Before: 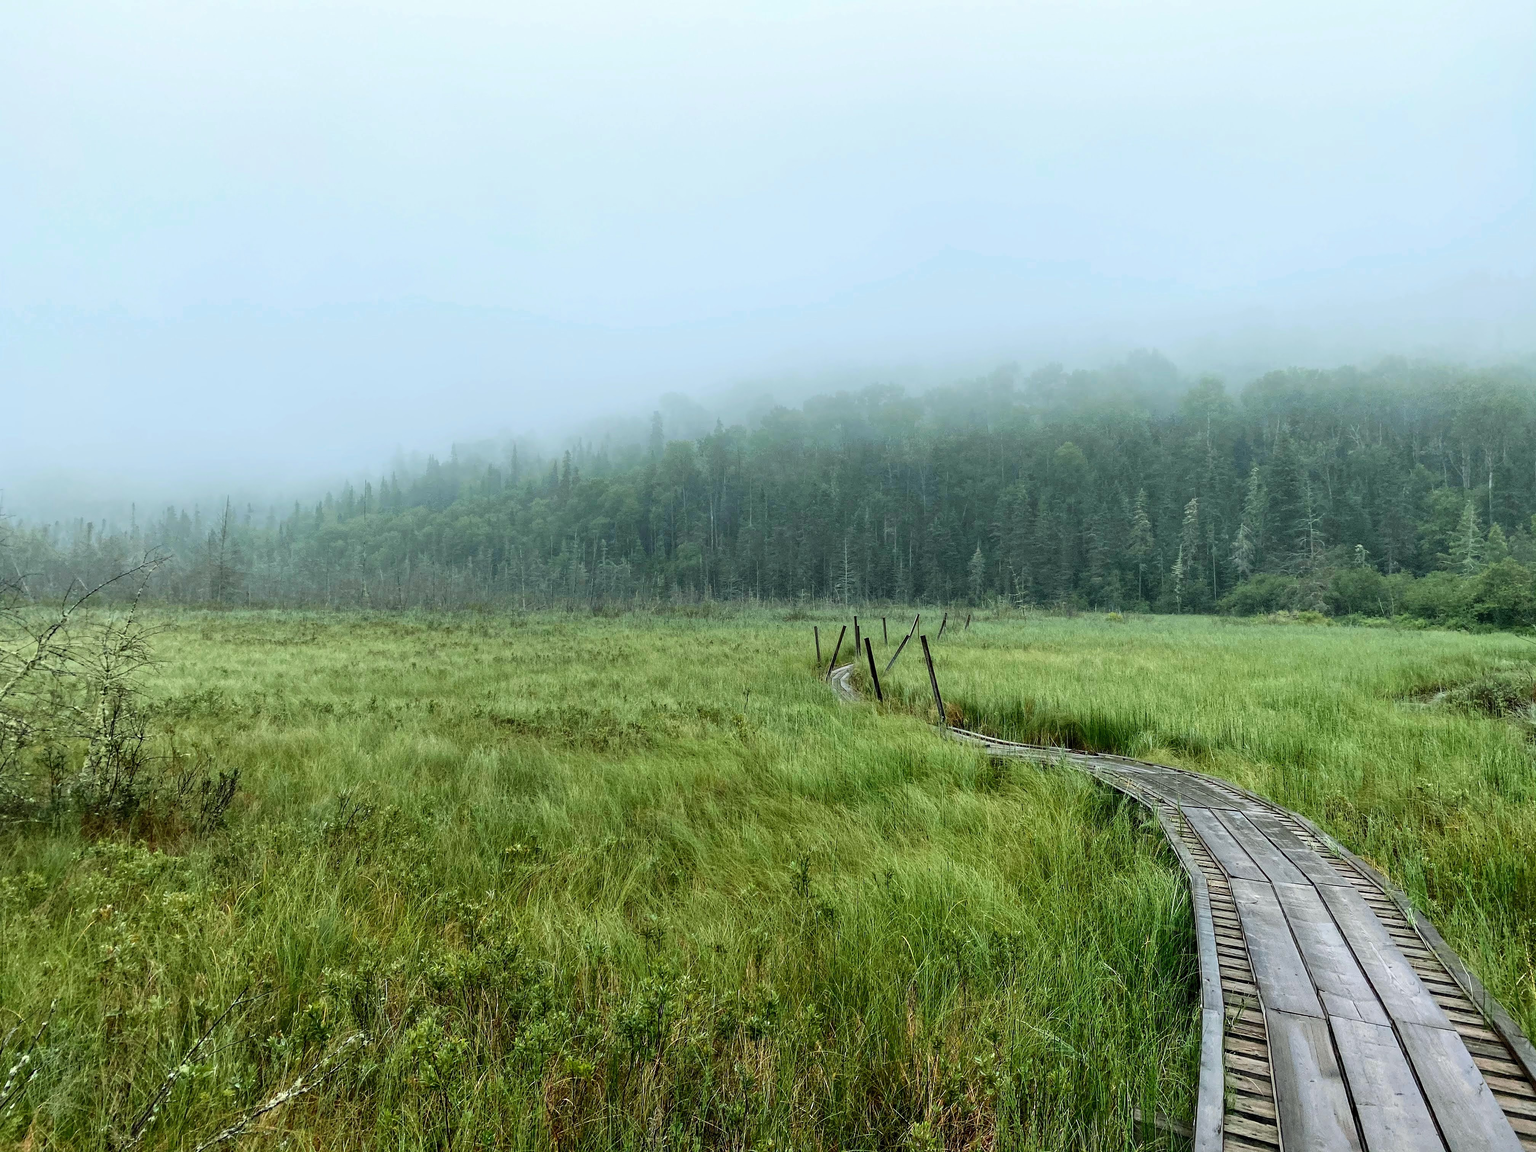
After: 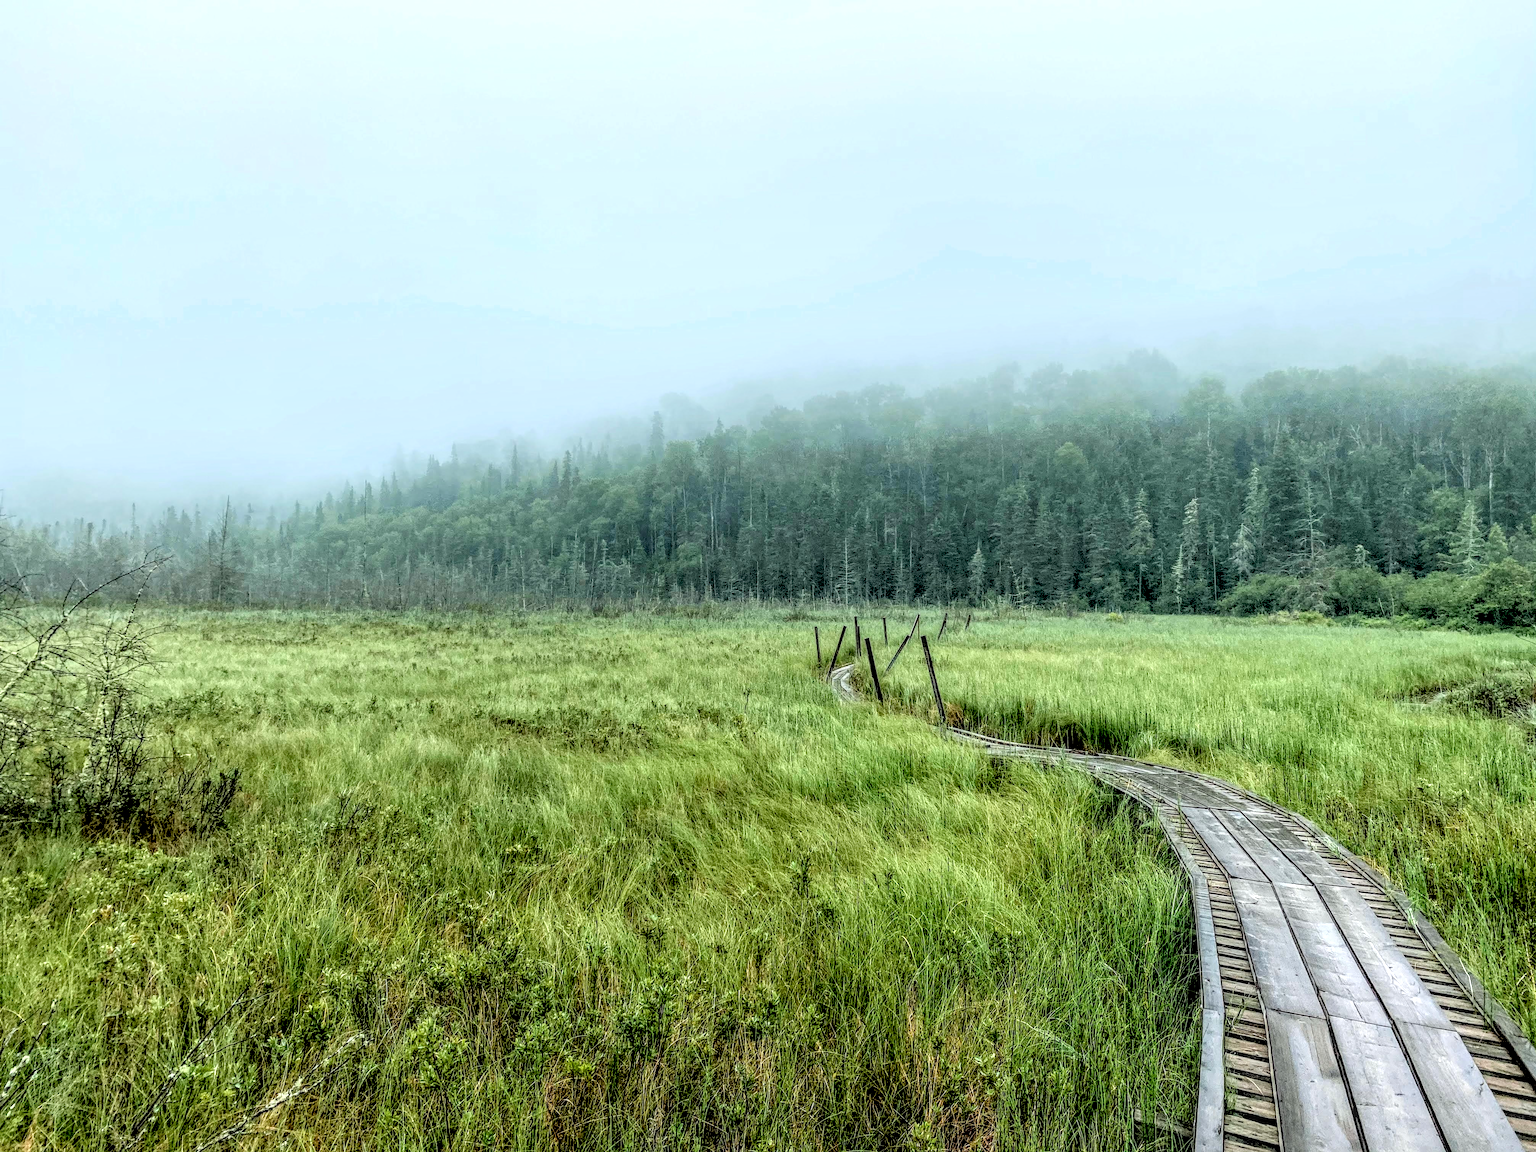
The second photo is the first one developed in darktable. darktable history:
tone equalizer: on, module defaults
rgb levels: levels [[0.027, 0.429, 0.996], [0, 0.5, 1], [0, 0.5, 1]]
local contrast: highlights 0%, shadows 0%, detail 182%
